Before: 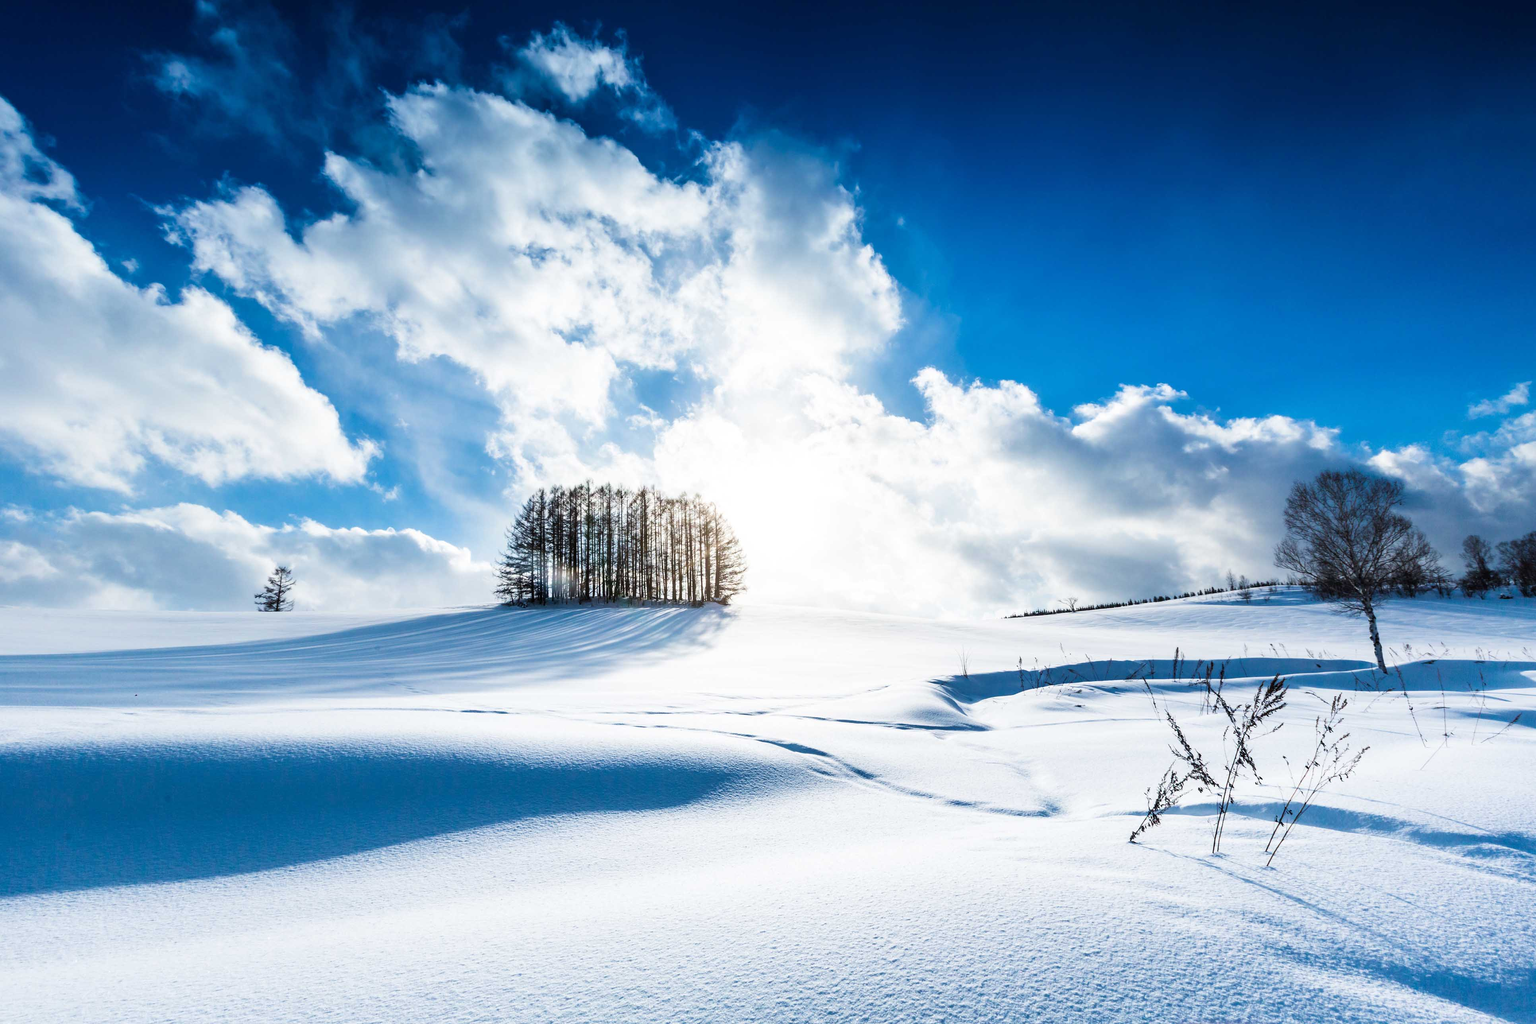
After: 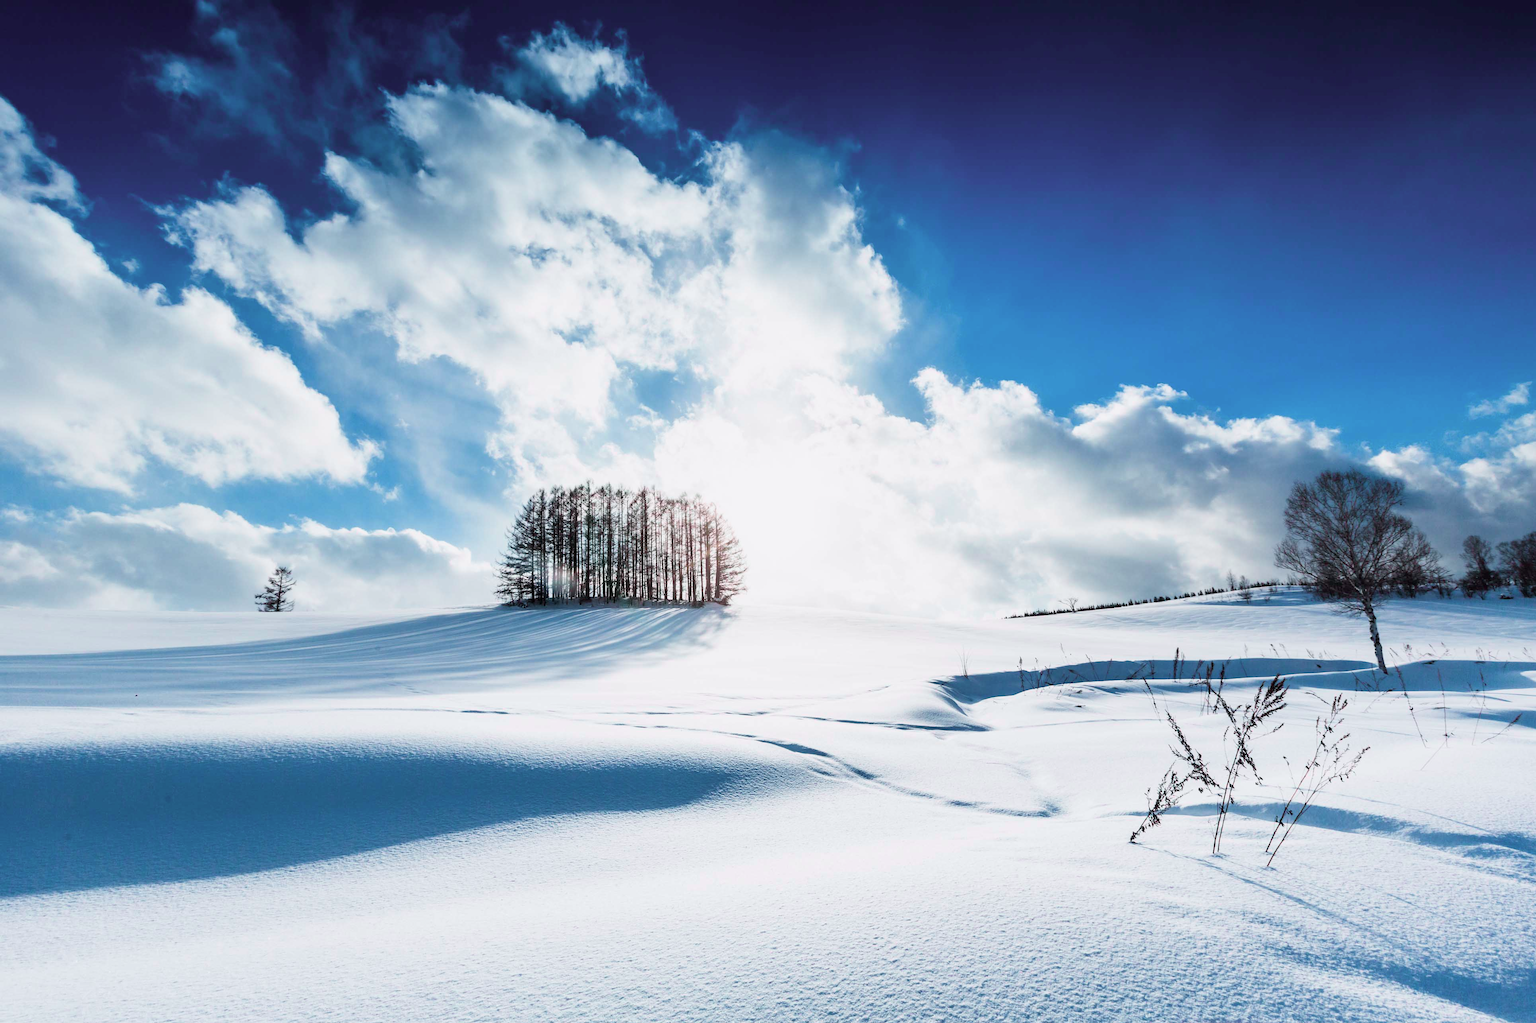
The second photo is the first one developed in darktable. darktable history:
tone curve: curves: ch0 [(0, 0) (0.822, 0.825) (0.994, 0.955)]; ch1 [(0, 0) (0.226, 0.261) (0.383, 0.397) (0.46, 0.46) (0.498, 0.501) (0.524, 0.543) (0.578, 0.575) (1, 1)]; ch2 [(0, 0) (0.438, 0.456) (0.5, 0.495) (0.547, 0.515) (0.597, 0.58) (0.629, 0.603) (1, 1)], color space Lab, independent channels, preserve colors none
